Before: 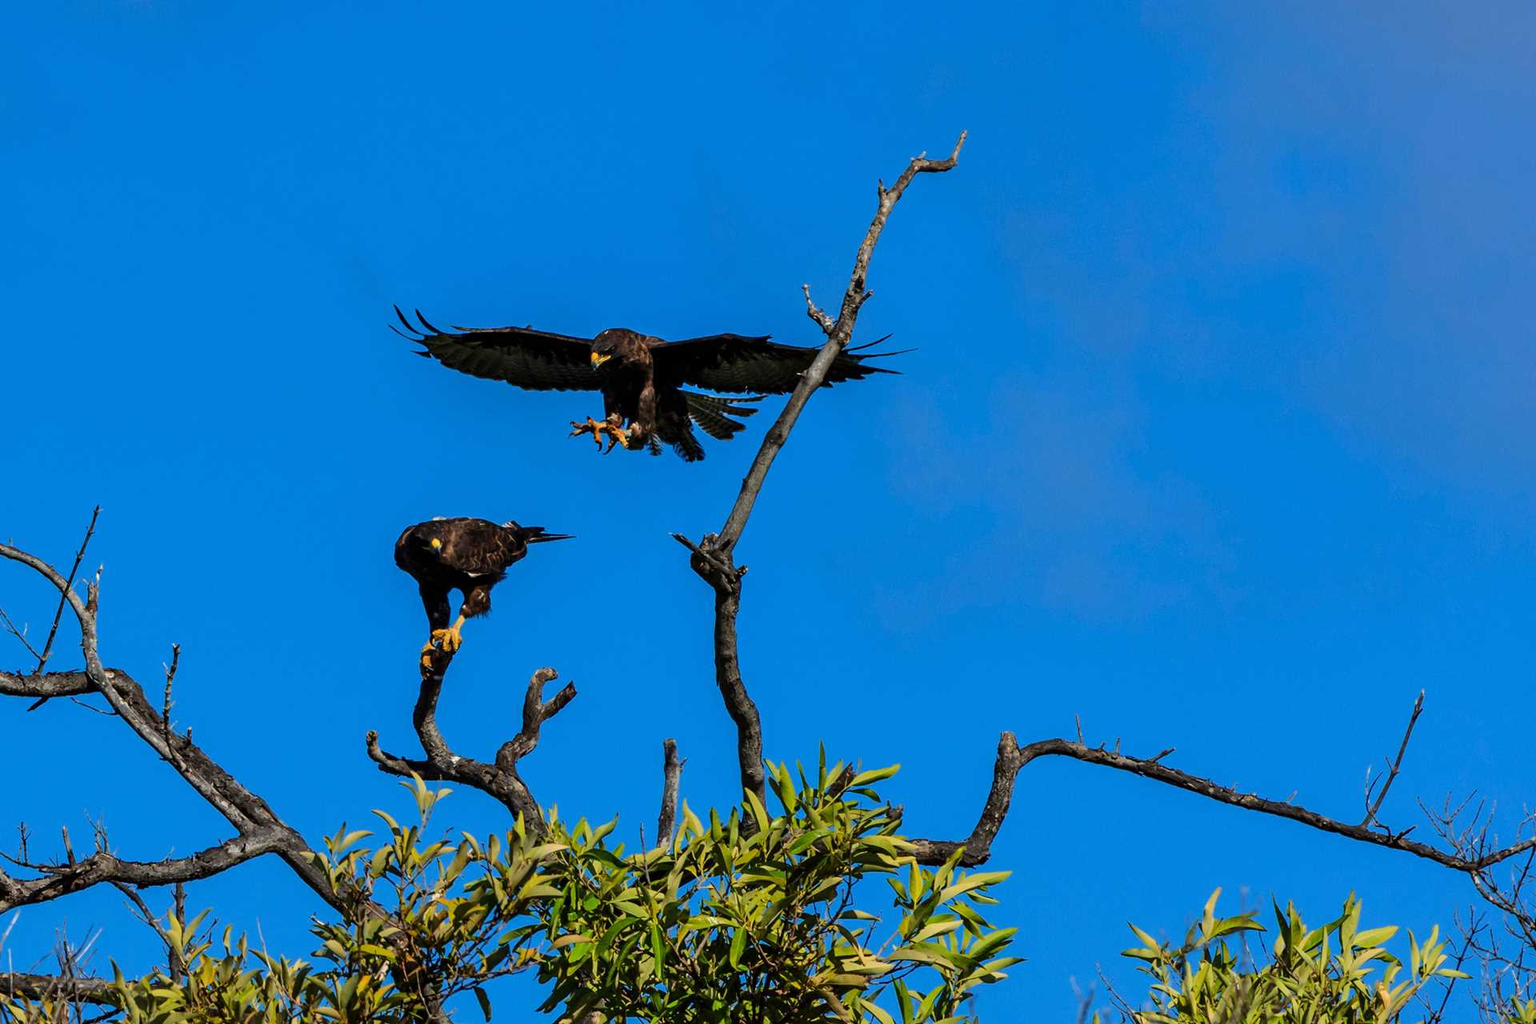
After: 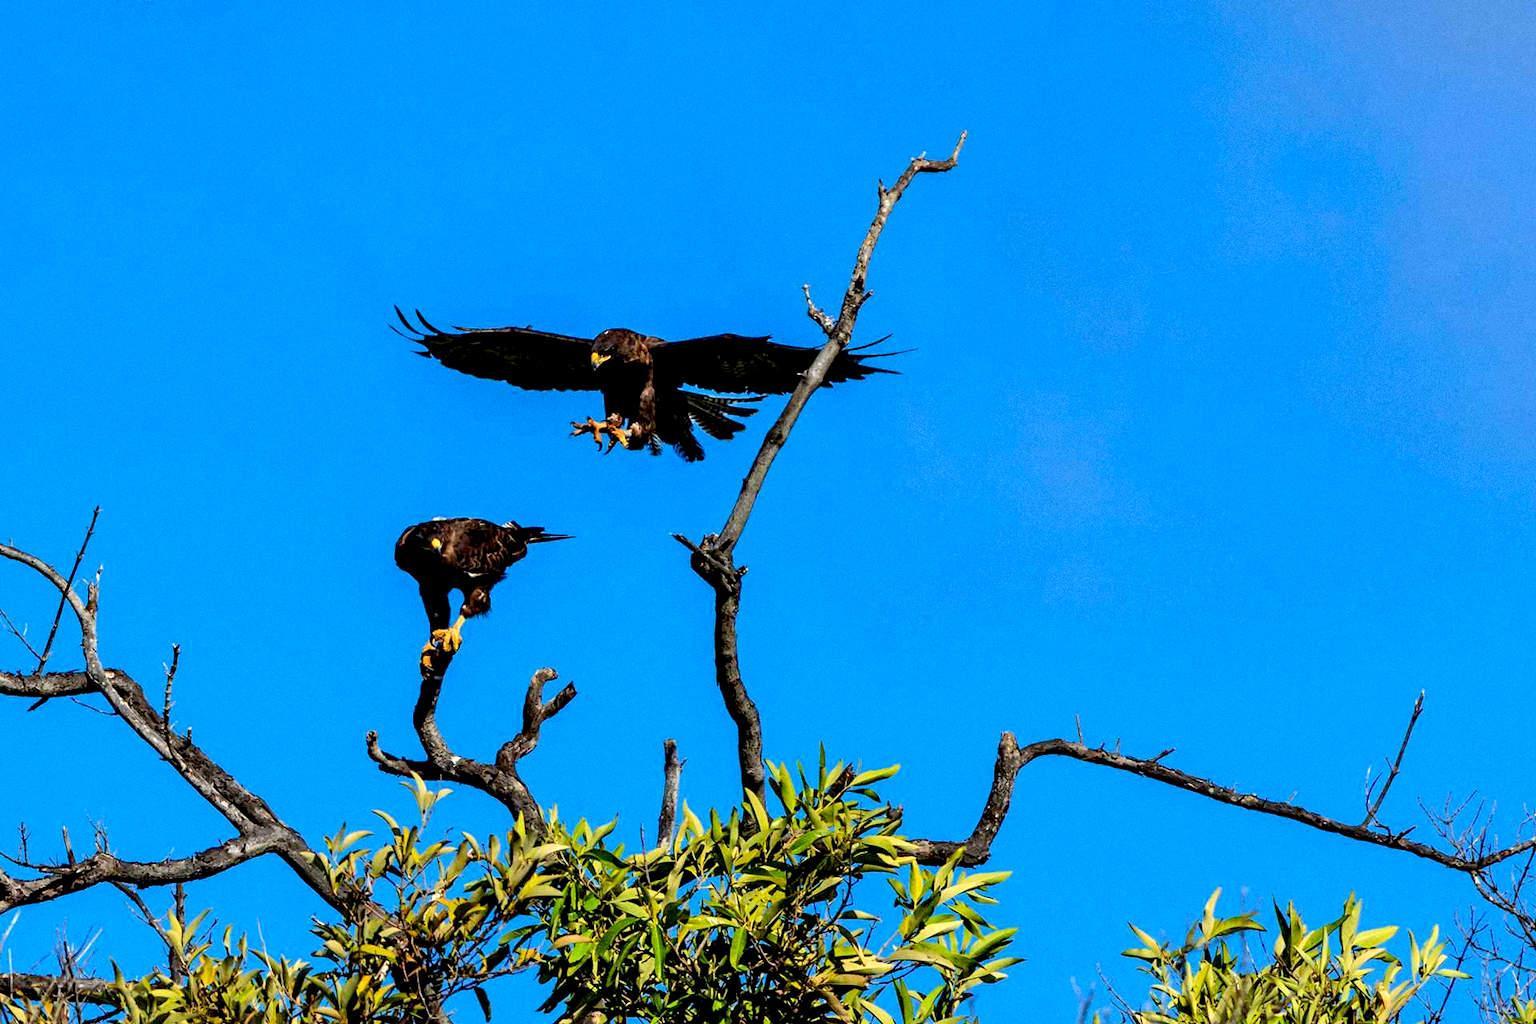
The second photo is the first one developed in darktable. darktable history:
grain: coarseness 0.09 ISO
exposure: black level correction 0.012, exposure 0.7 EV, compensate exposure bias true, compensate highlight preservation false
